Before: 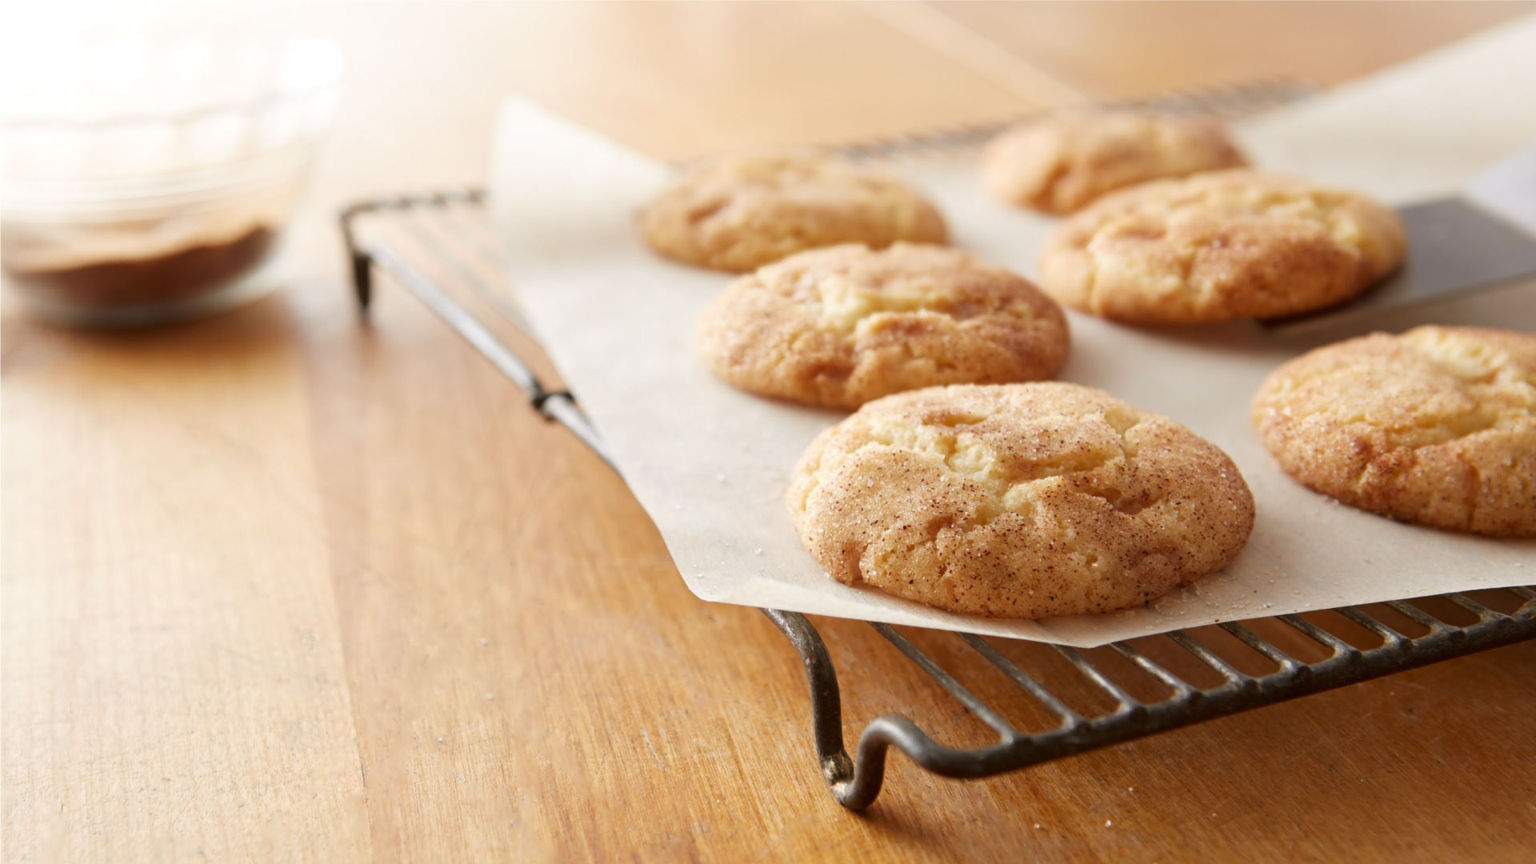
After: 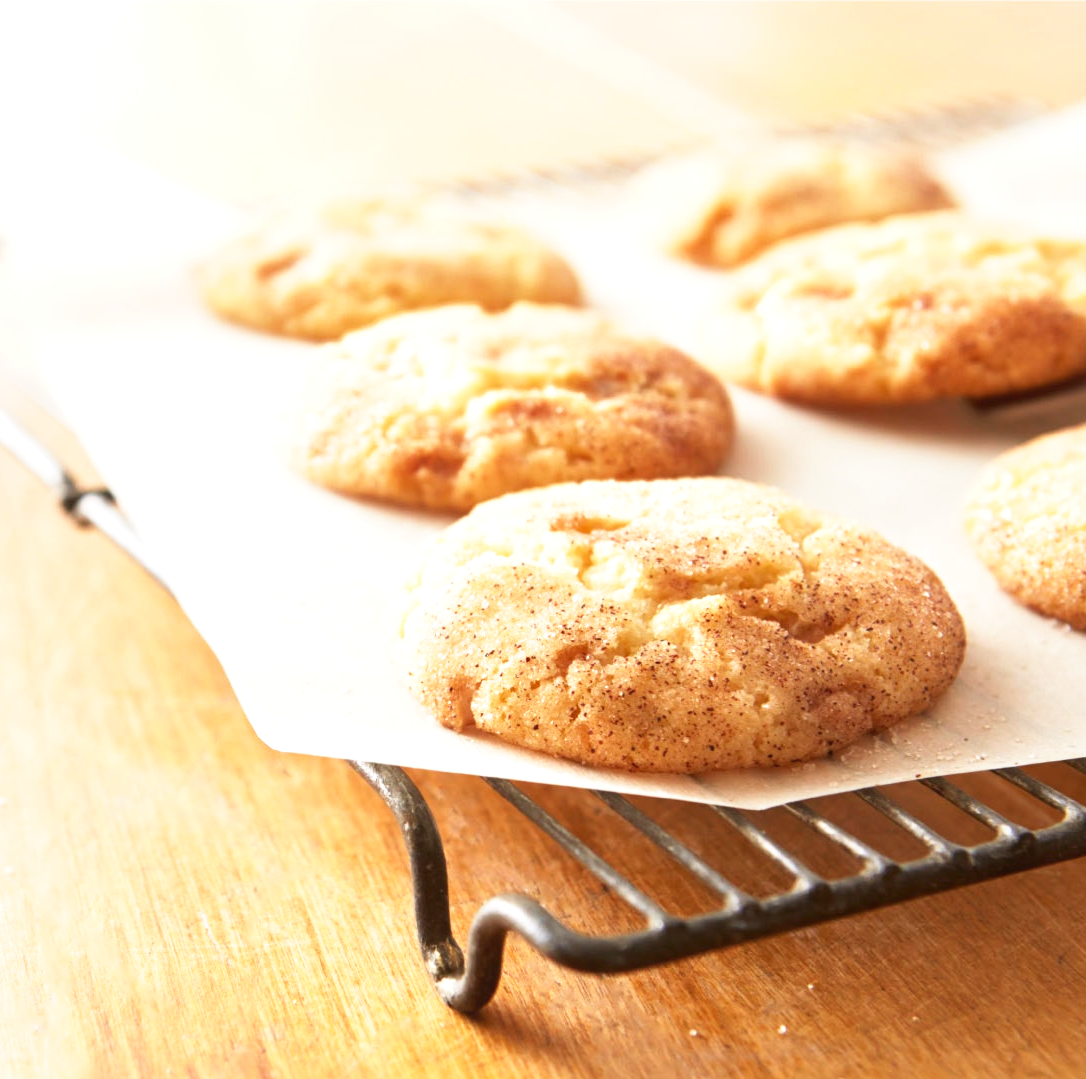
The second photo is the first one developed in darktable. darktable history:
local contrast: mode bilateral grid, contrast 20, coarseness 50, detail 119%, midtone range 0.2
exposure: black level correction -0.001, exposure 0.547 EV, compensate highlight preservation false
crop: left 31.439%, top 0.025%, right 11.981%
base curve: curves: ch0 [(0, 0) (0.579, 0.807) (1, 1)], preserve colors none
